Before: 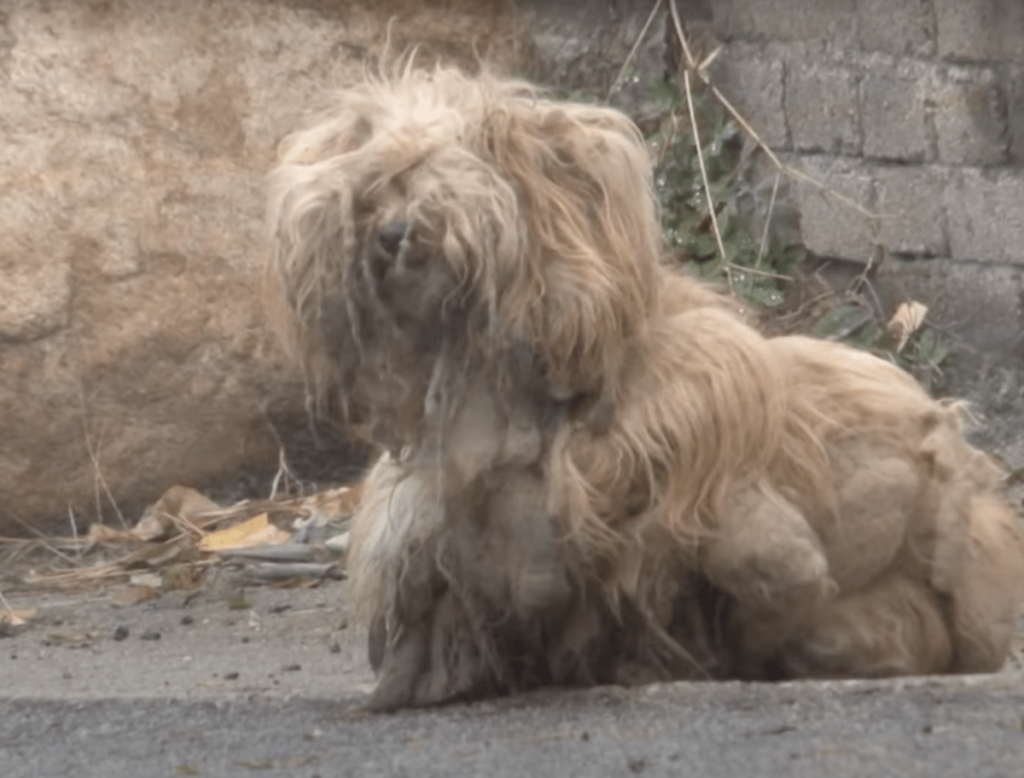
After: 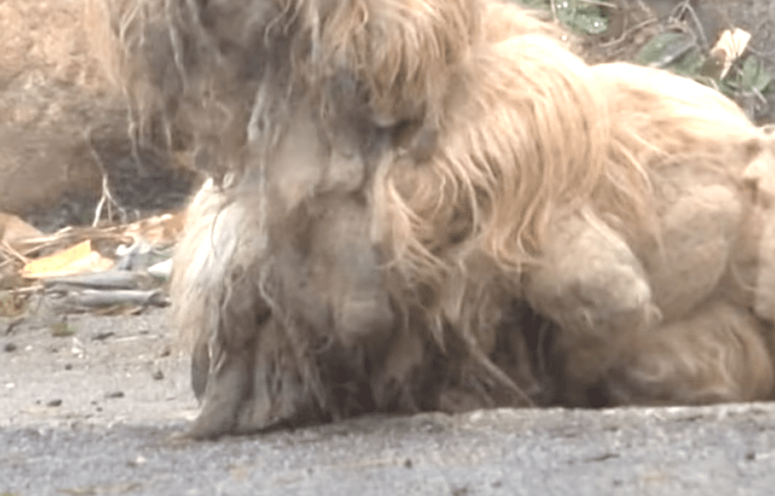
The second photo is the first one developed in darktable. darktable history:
exposure: exposure 1.061 EV, compensate highlight preservation false
crop and rotate: left 17.299%, top 35.115%, right 7.015%, bottom 1.024%
sharpen: on, module defaults
